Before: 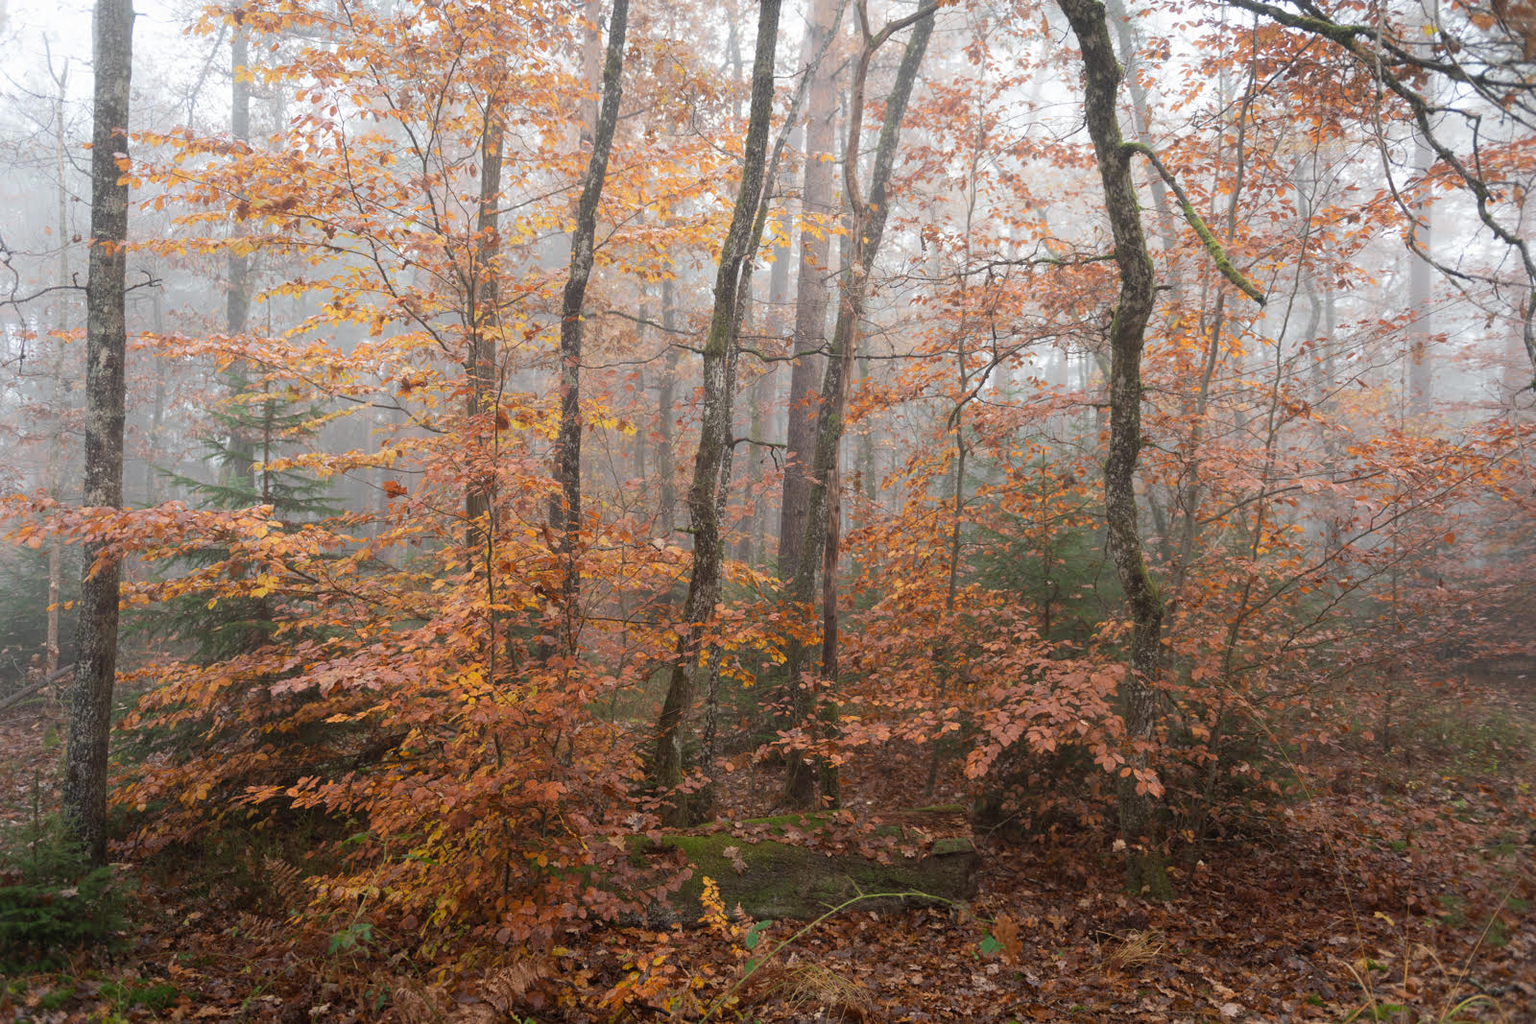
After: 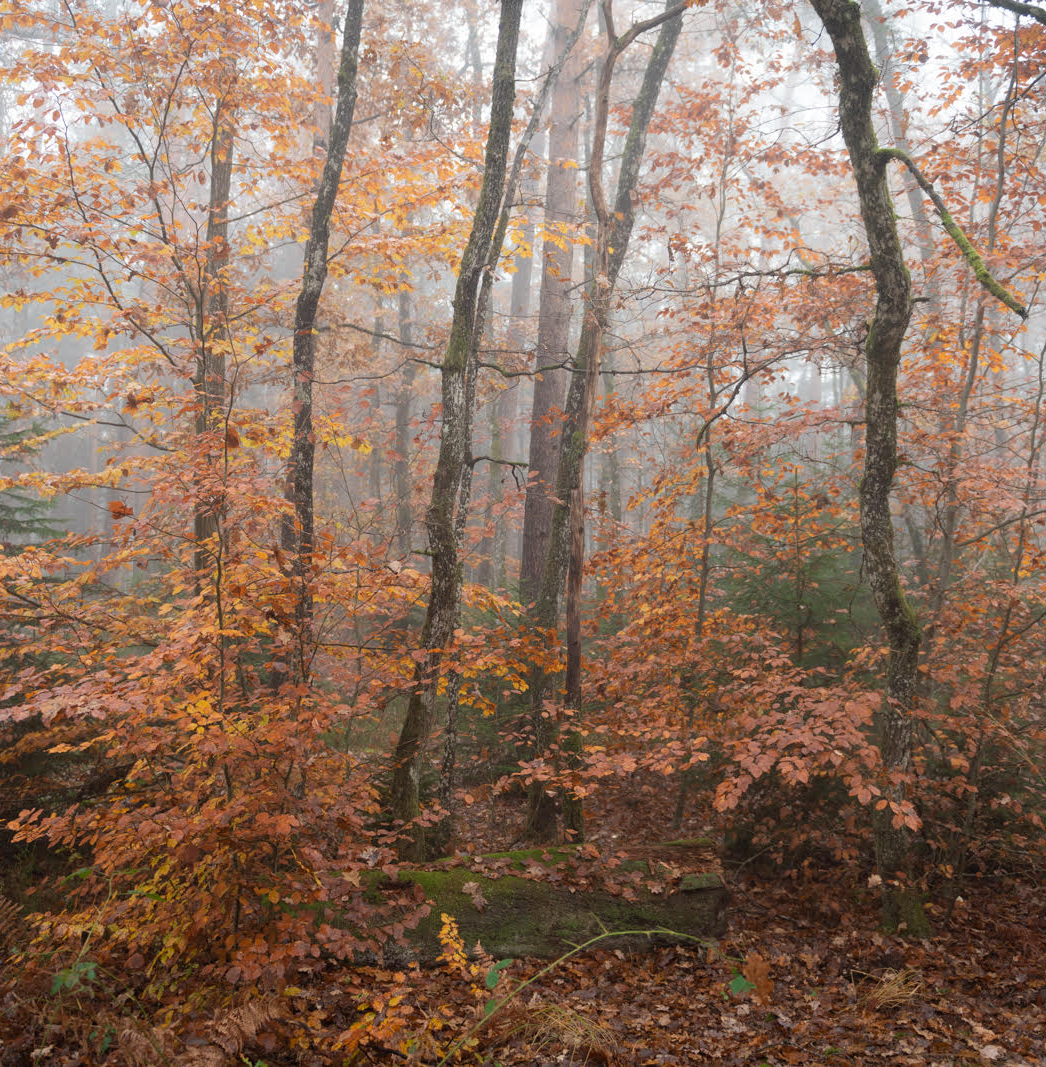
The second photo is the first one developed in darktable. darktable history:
crop and rotate: left 18.269%, right 16.298%
